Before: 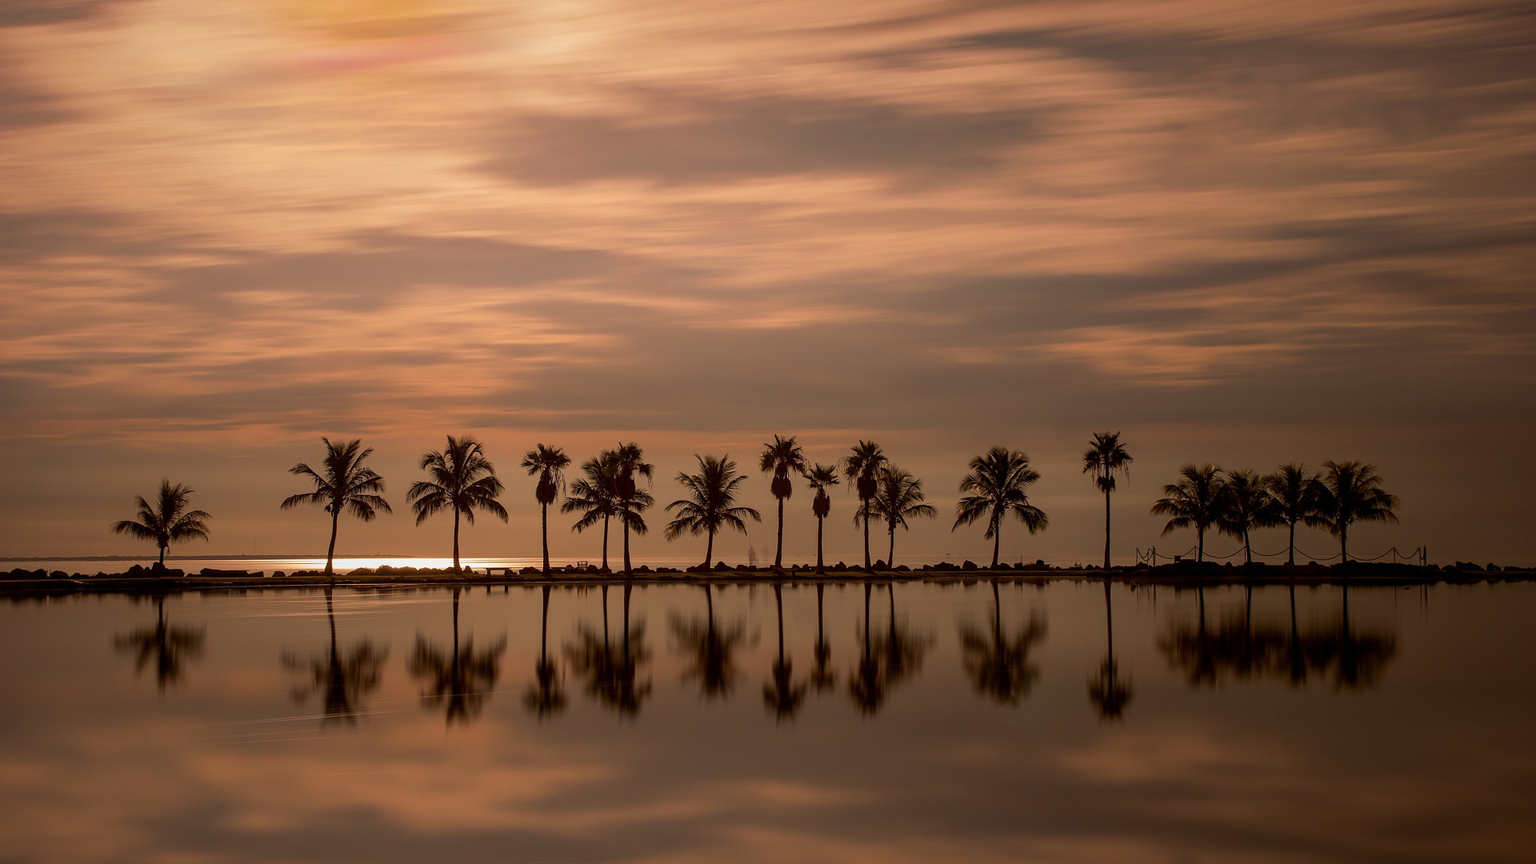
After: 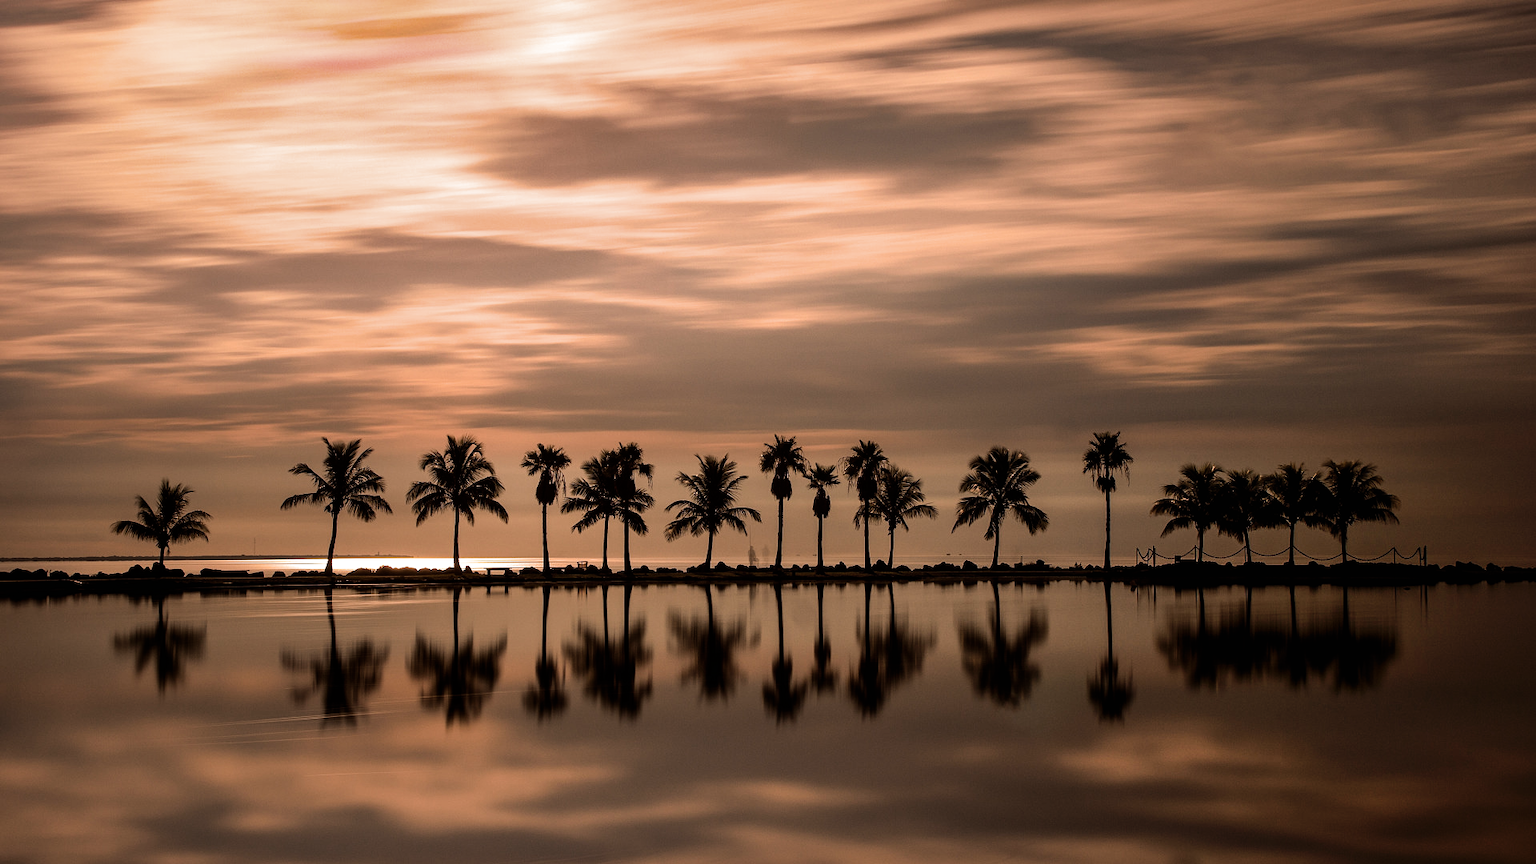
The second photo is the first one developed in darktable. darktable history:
tone equalizer: -8 EV -0.419 EV, -7 EV -0.378 EV, -6 EV -0.368 EV, -5 EV -0.244 EV, -3 EV 0.21 EV, -2 EV 0.321 EV, -1 EV 0.415 EV, +0 EV 0.393 EV, edges refinement/feathering 500, mask exposure compensation -1.57 EV, preserve details no
shadows and highlights: low approximation 0.01, soften with gaussian
filmic rgb: black relative exposure -7.96 EV, white relative exposure 2.19 EV, threshold 5.98 EV, hardness 7, enable highlight reconstruction true
contrast brightness saturation: saturation -0.046
